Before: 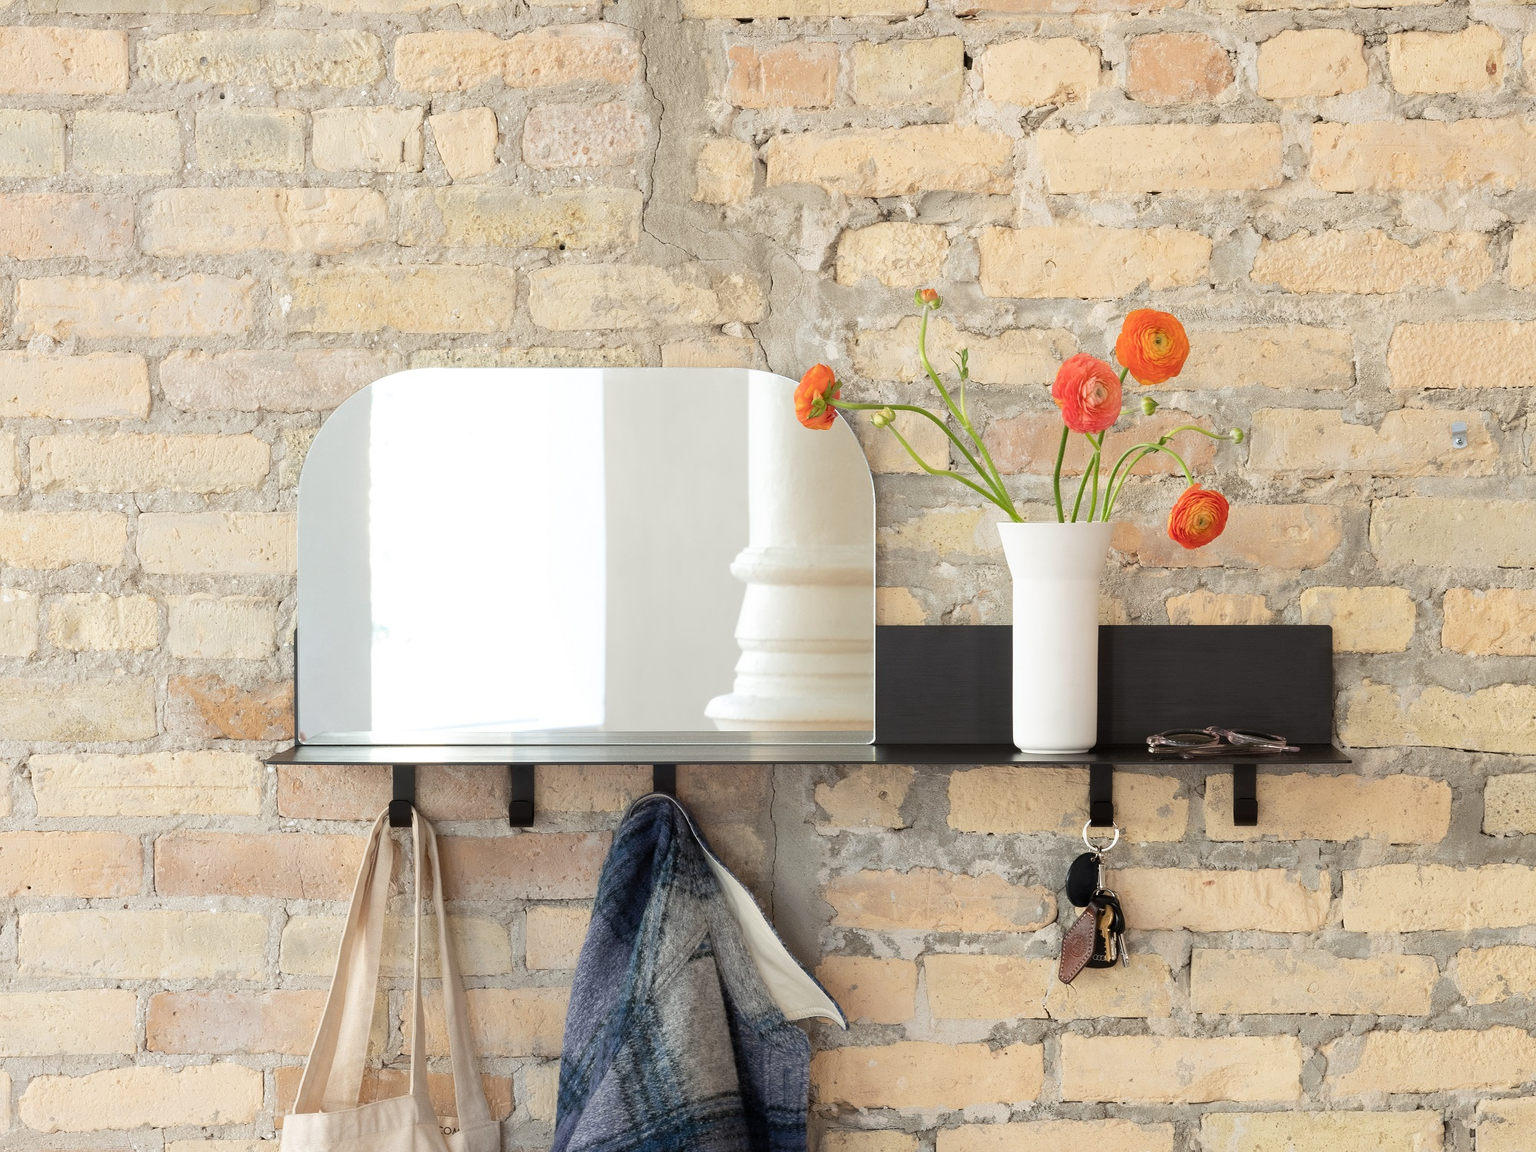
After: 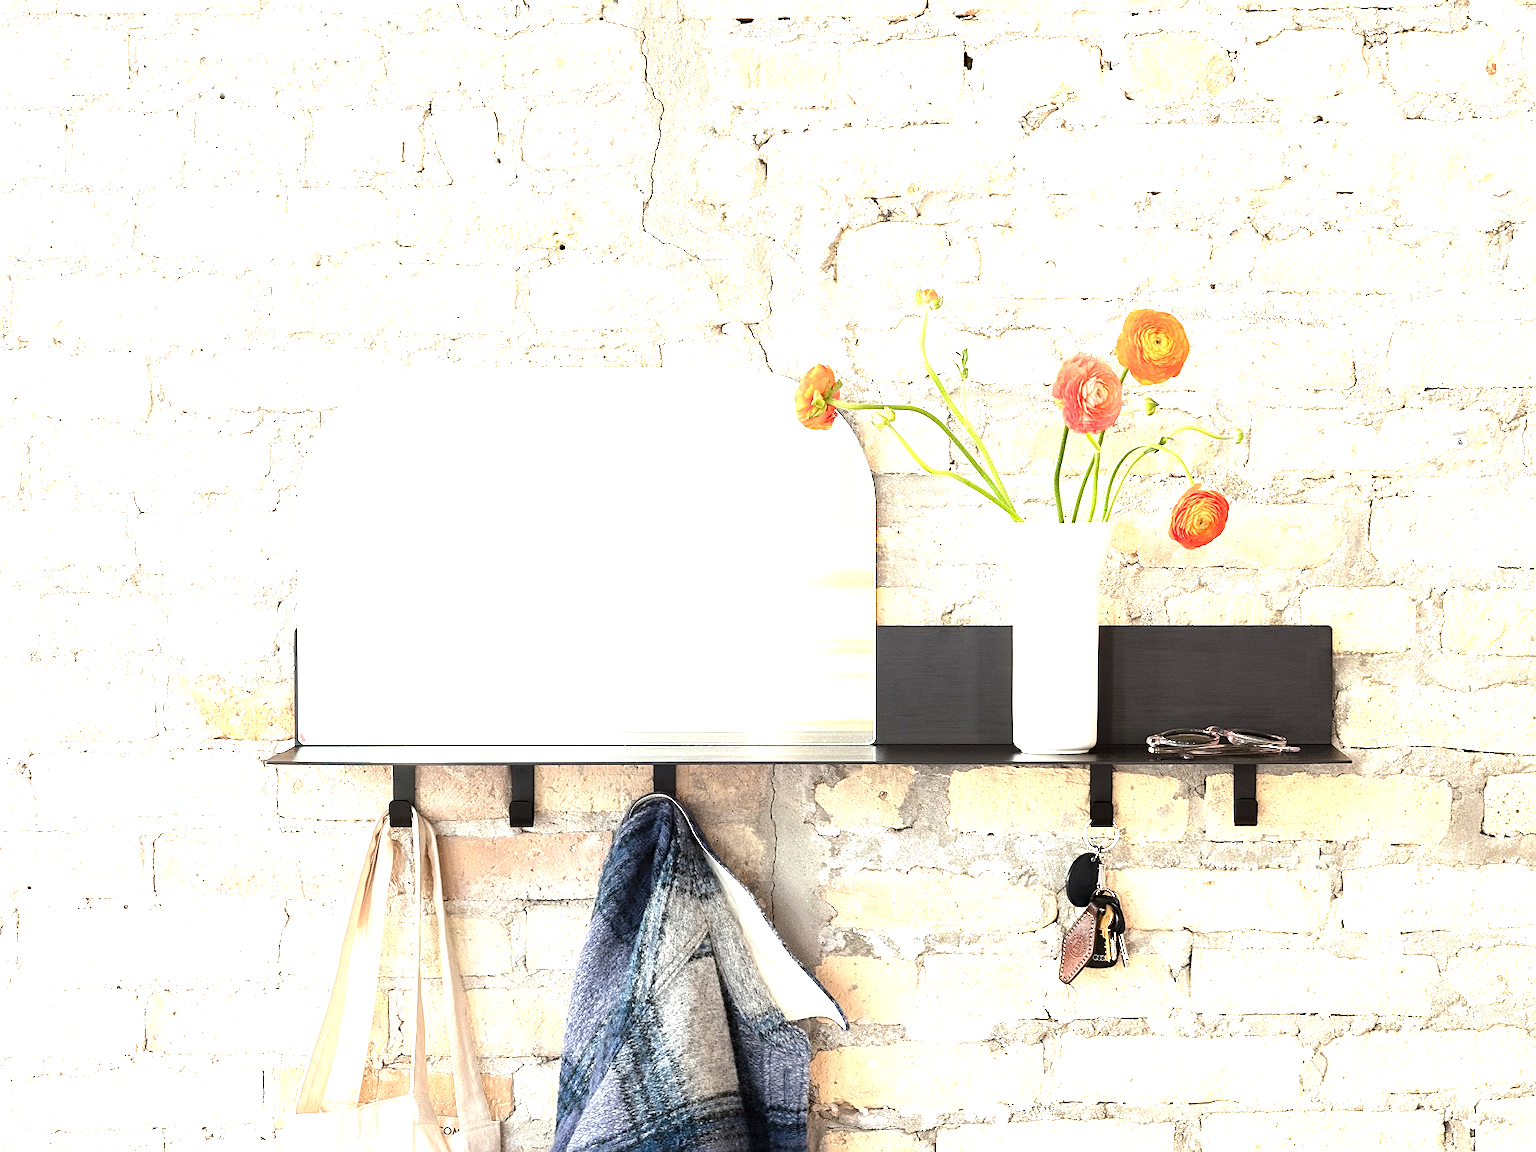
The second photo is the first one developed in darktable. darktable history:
sharpen: on, module defaults
tone equalizer: -8 EV -0.417 EV, -7 EV -0.389 EV, -6 EV -0.333 EV, -5 EV -0.222 EV, -3 EV 0.222 EV, -2 EV 0.333 EV, -1 EV 0.389 EV, +0 EV 0.417 EV, edges refinement/feathering 500, mask exposure compensation -1.57 EV, preserve details no
exposure: black level correction 0, exposure 1.2 EV, compensate highlight preservation false
